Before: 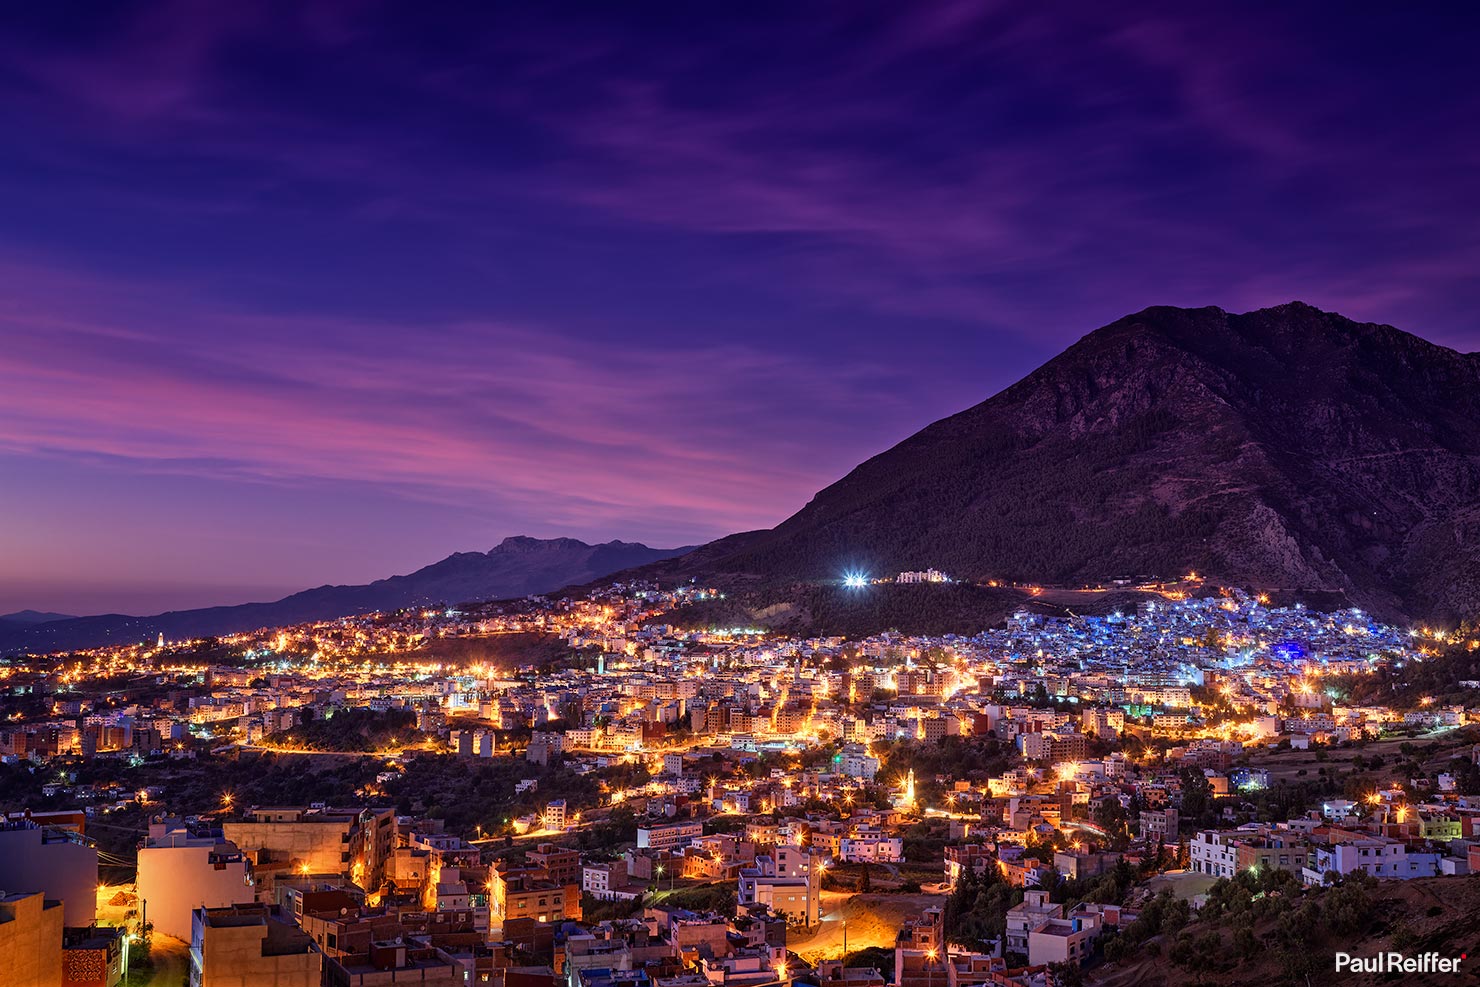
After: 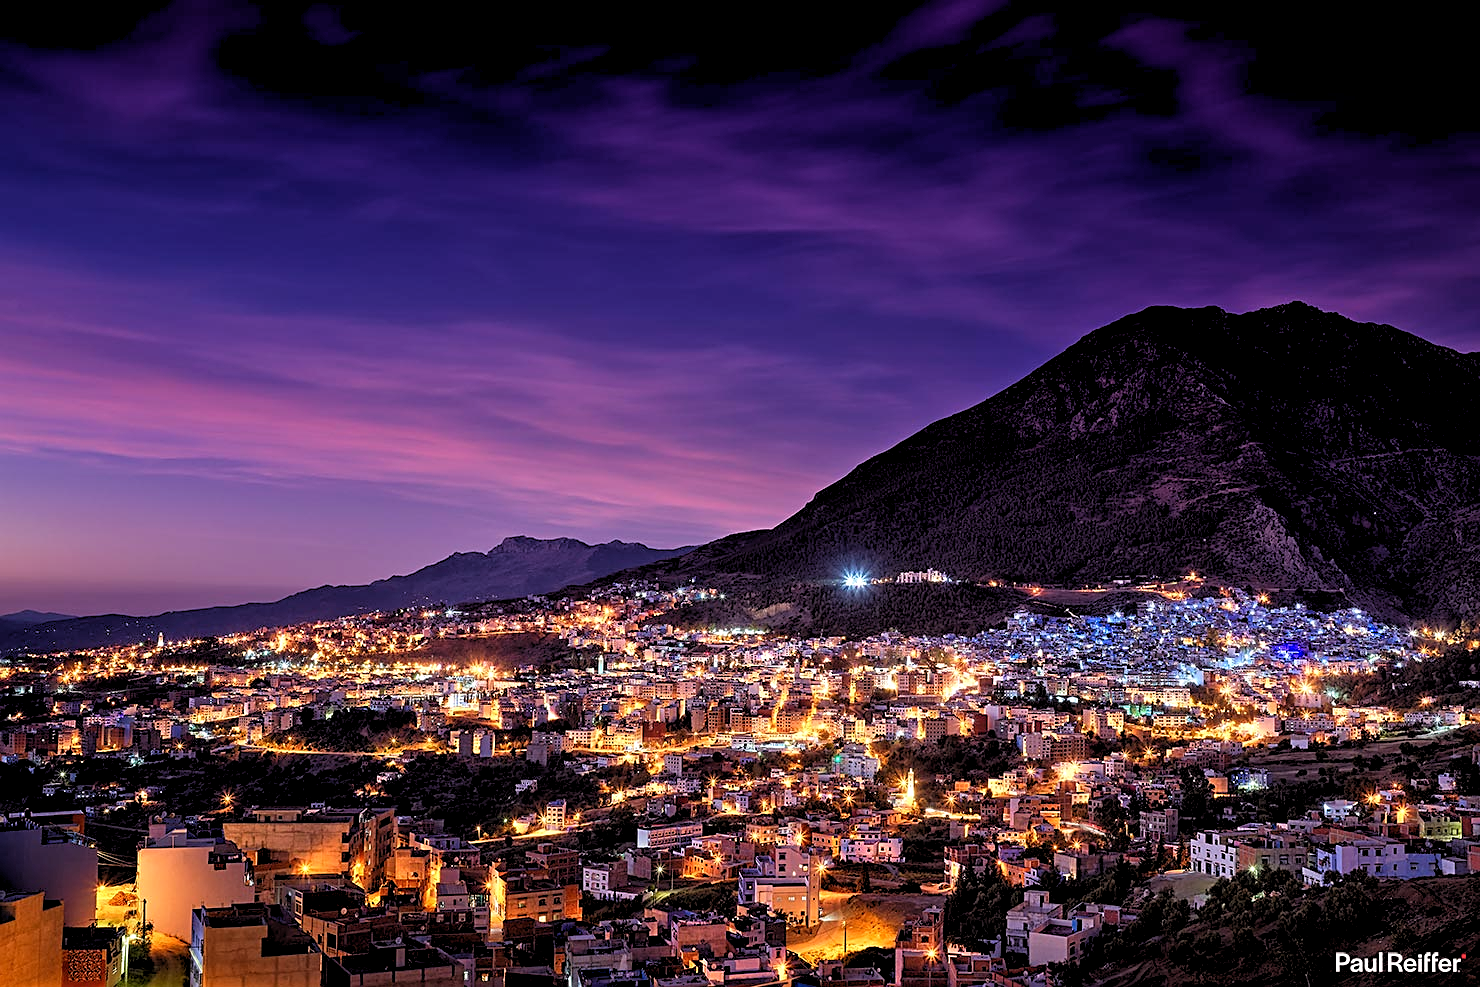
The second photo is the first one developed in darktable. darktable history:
rgb levels: levels [[0.01, 0.419, 0.839], [0, 0.5, 1], [0, 0.5, 1]]
sharpen: on, module defaults
